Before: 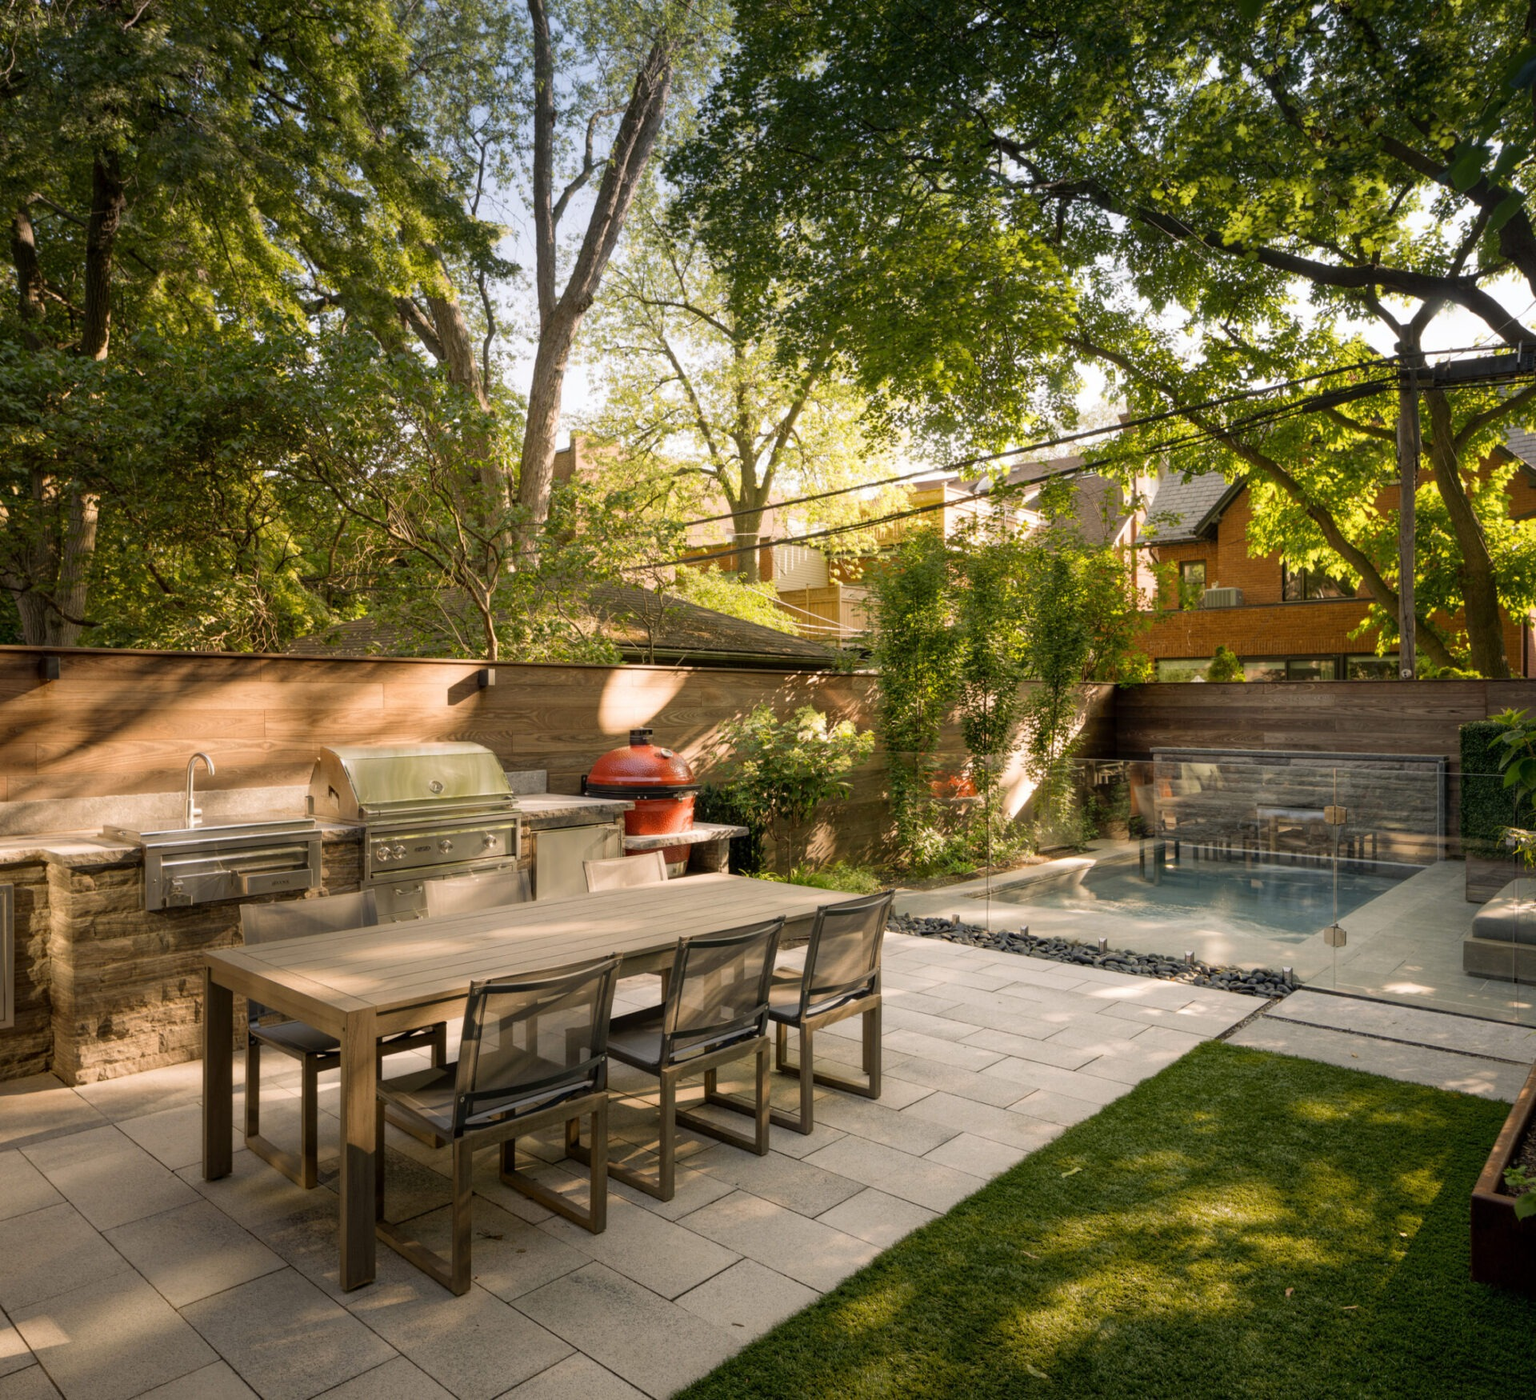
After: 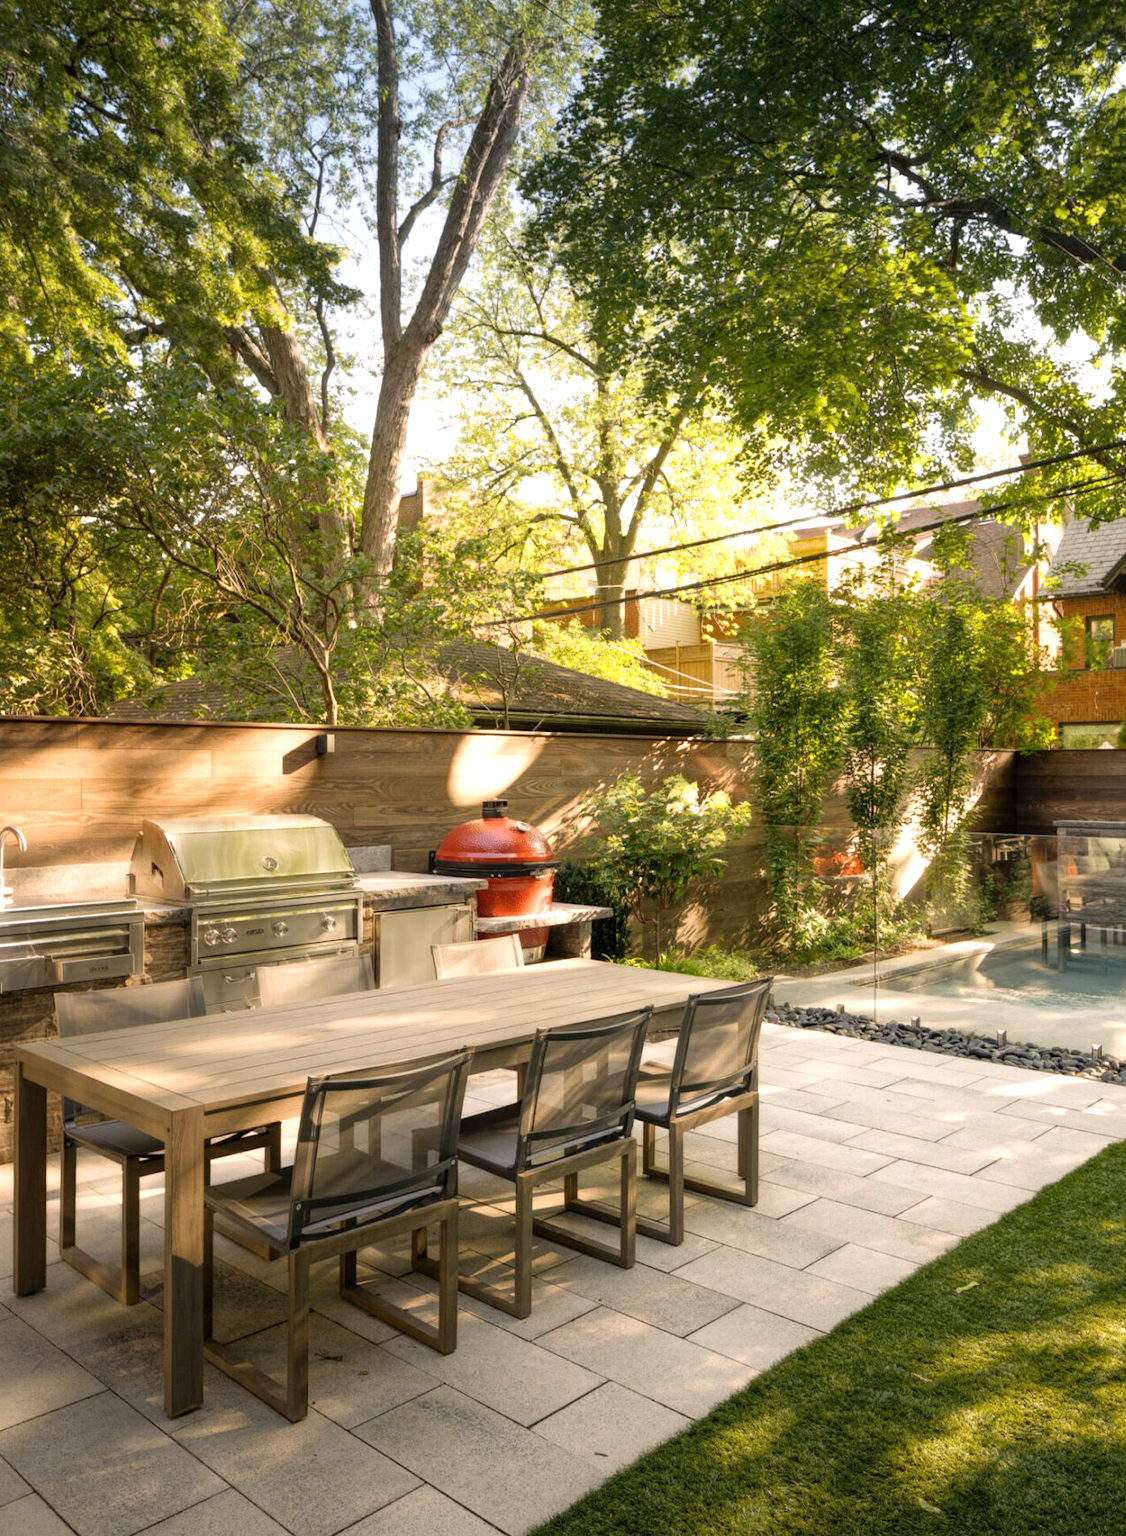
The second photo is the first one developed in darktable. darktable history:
crop and rotate: left 12.432%, right 20.702%
exposure: black level correction 0, exposure 0.5 EV, compensate exposure bias true, compensate highlight preservation false
